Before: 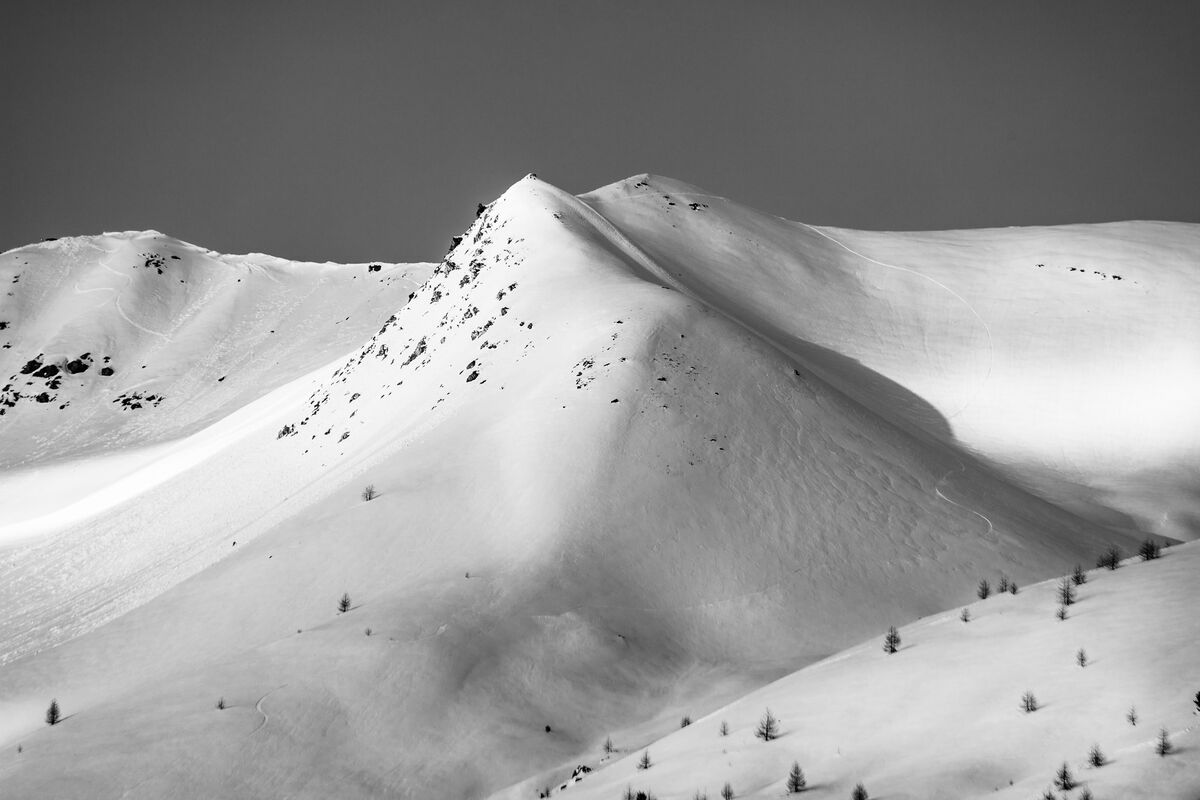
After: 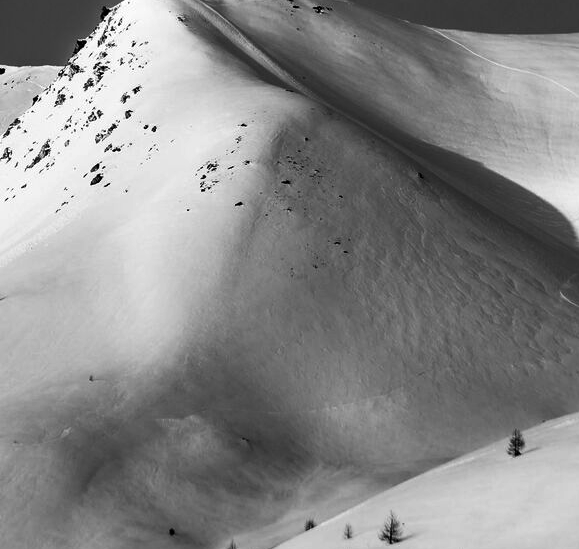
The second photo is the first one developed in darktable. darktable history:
crop: left 31.379%, top 24.658%, right 20.326%, bottom 6.628%
contrast brightness saturation: contrast 0.1, brightness -0.26, saturation 0.14
